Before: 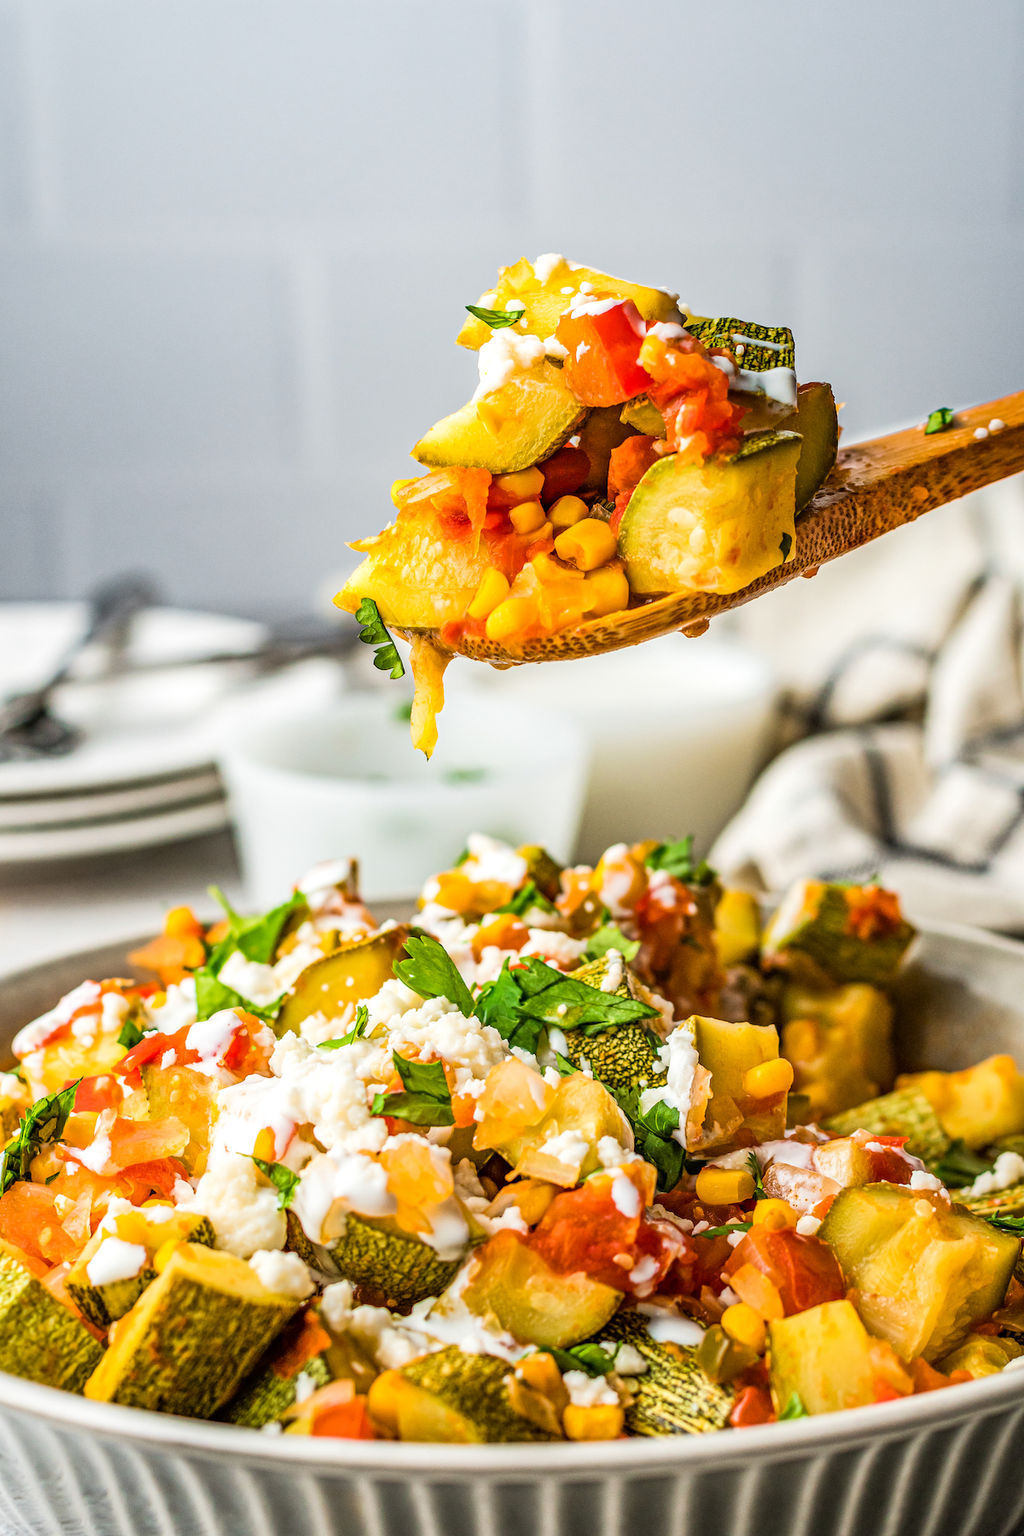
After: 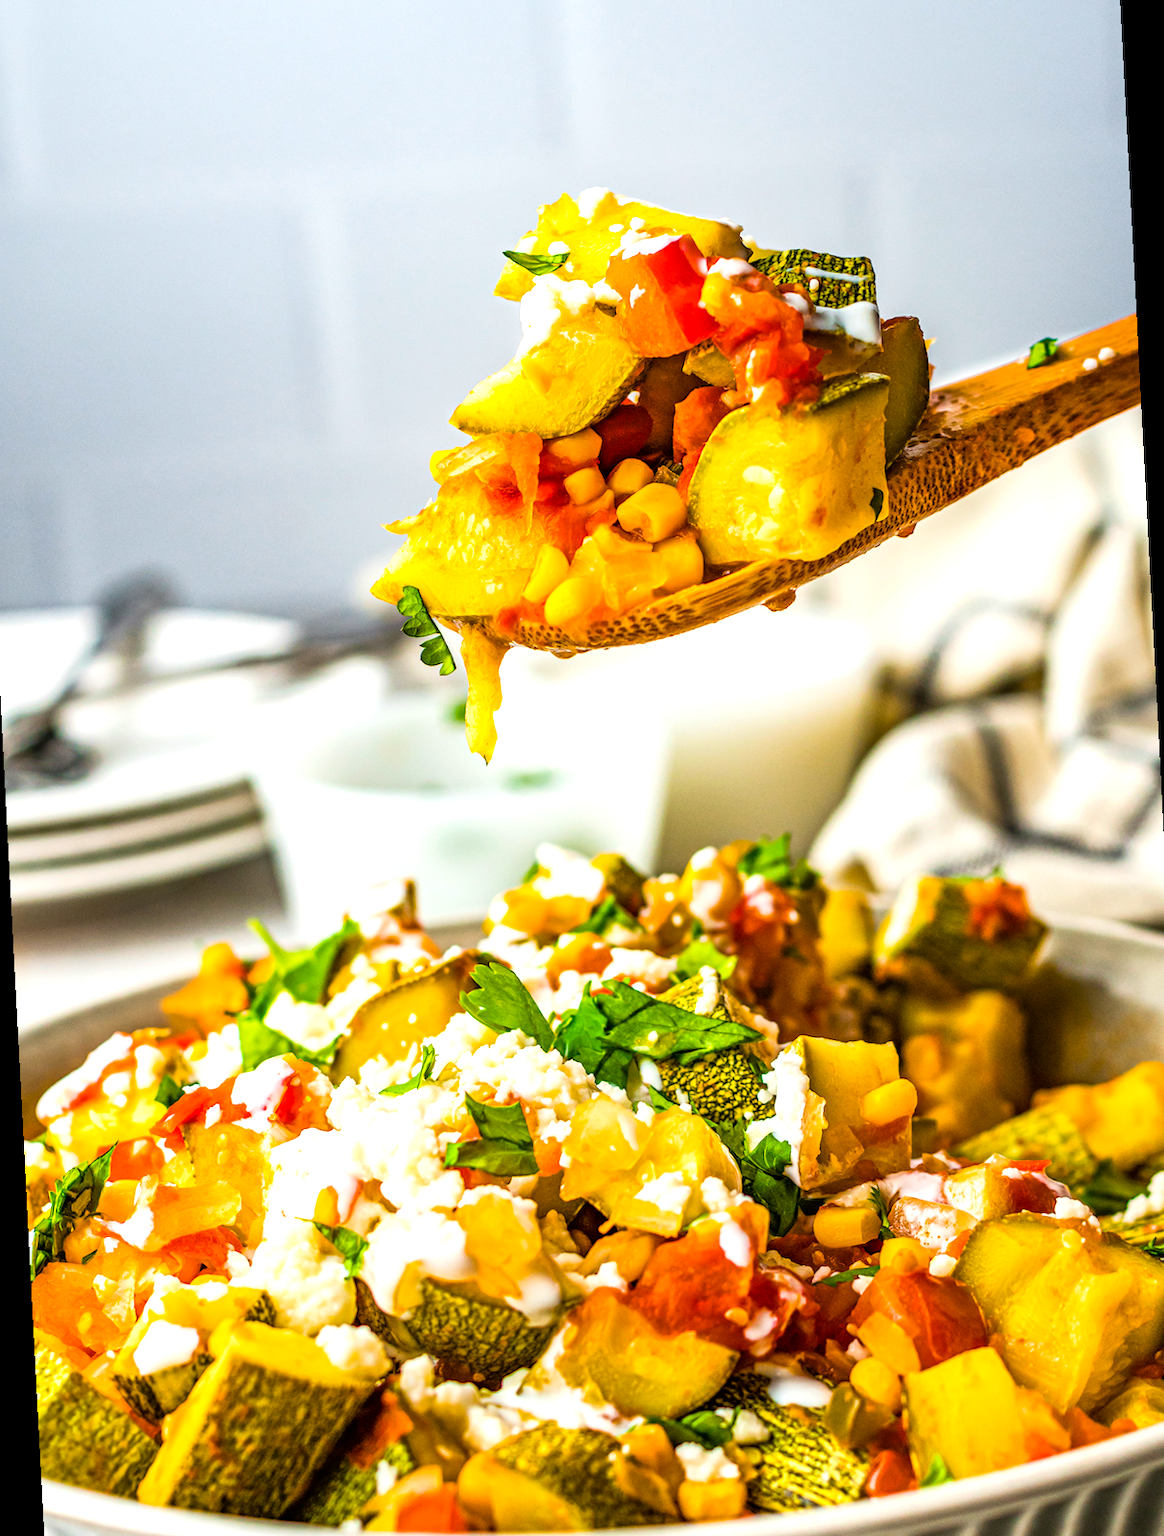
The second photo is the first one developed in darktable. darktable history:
rotate and perspective: rotation -3°, crop left 0.031, crop right 0.968, crop top 0.07, crop bottom 0.93
color balance rgb: perceptual saturation grading › global saturation 36%, perceptual brilliance grading › global brilliance 10%, global vibrance 20%
